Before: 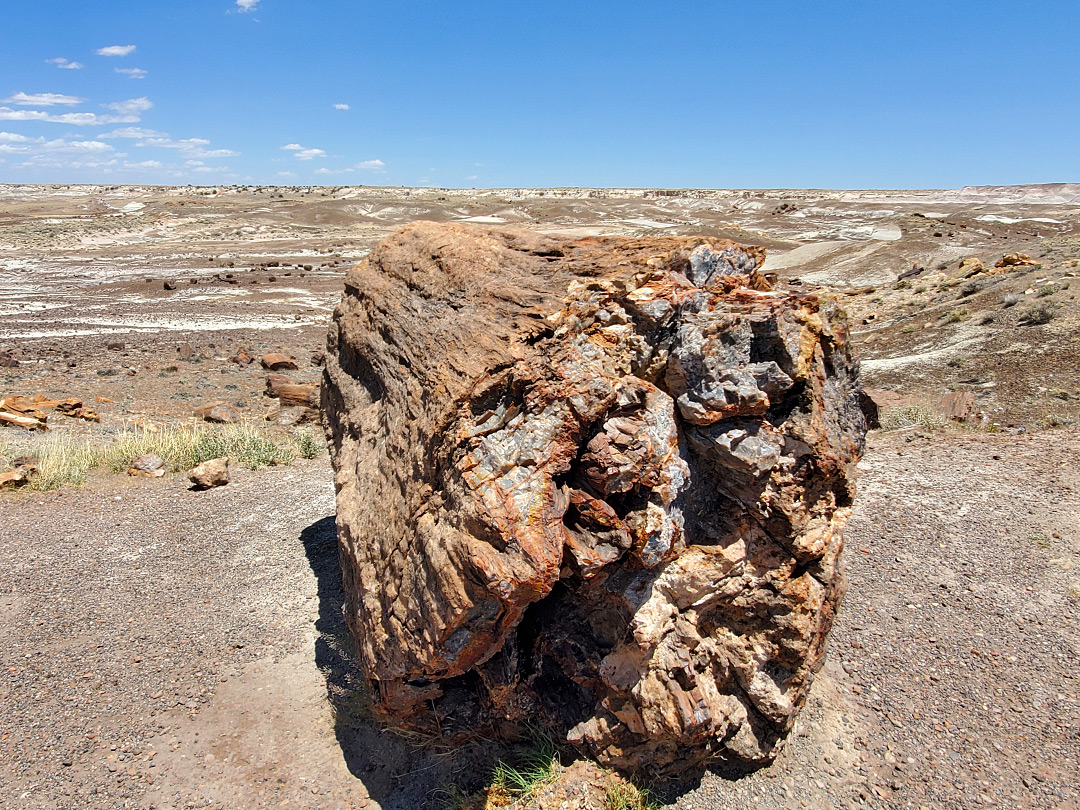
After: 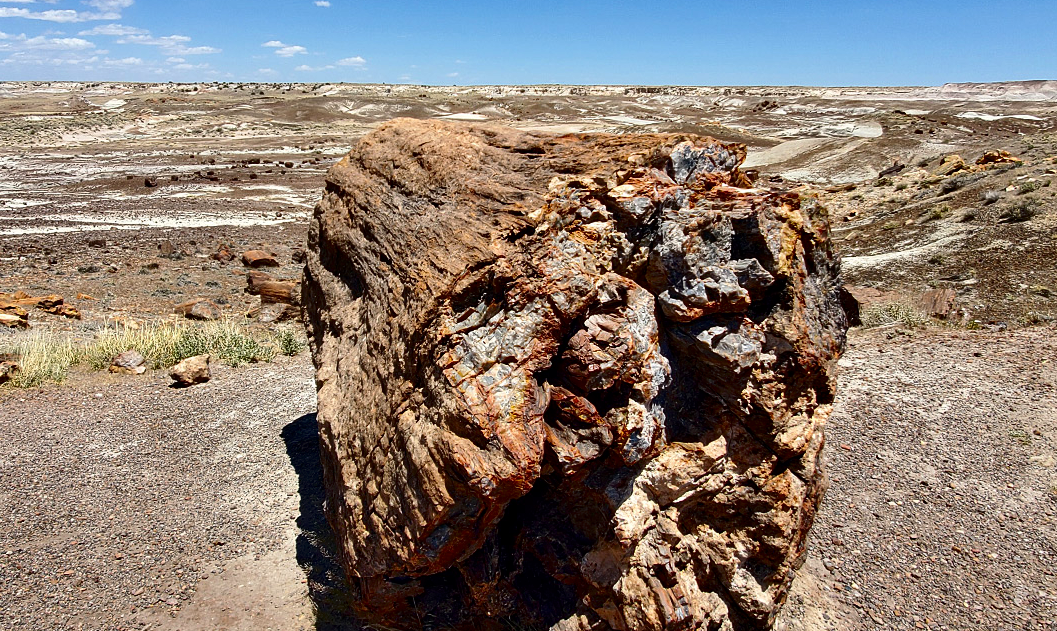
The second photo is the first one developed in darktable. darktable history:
crop and rotate: left 1.814%, top 12.818%, right 0.25%, bottom 9.225%
contrast brightness saturation: contrast 0.19, brightness -0.24, saturation 0.11
exposure: compensate highlight preservation false
